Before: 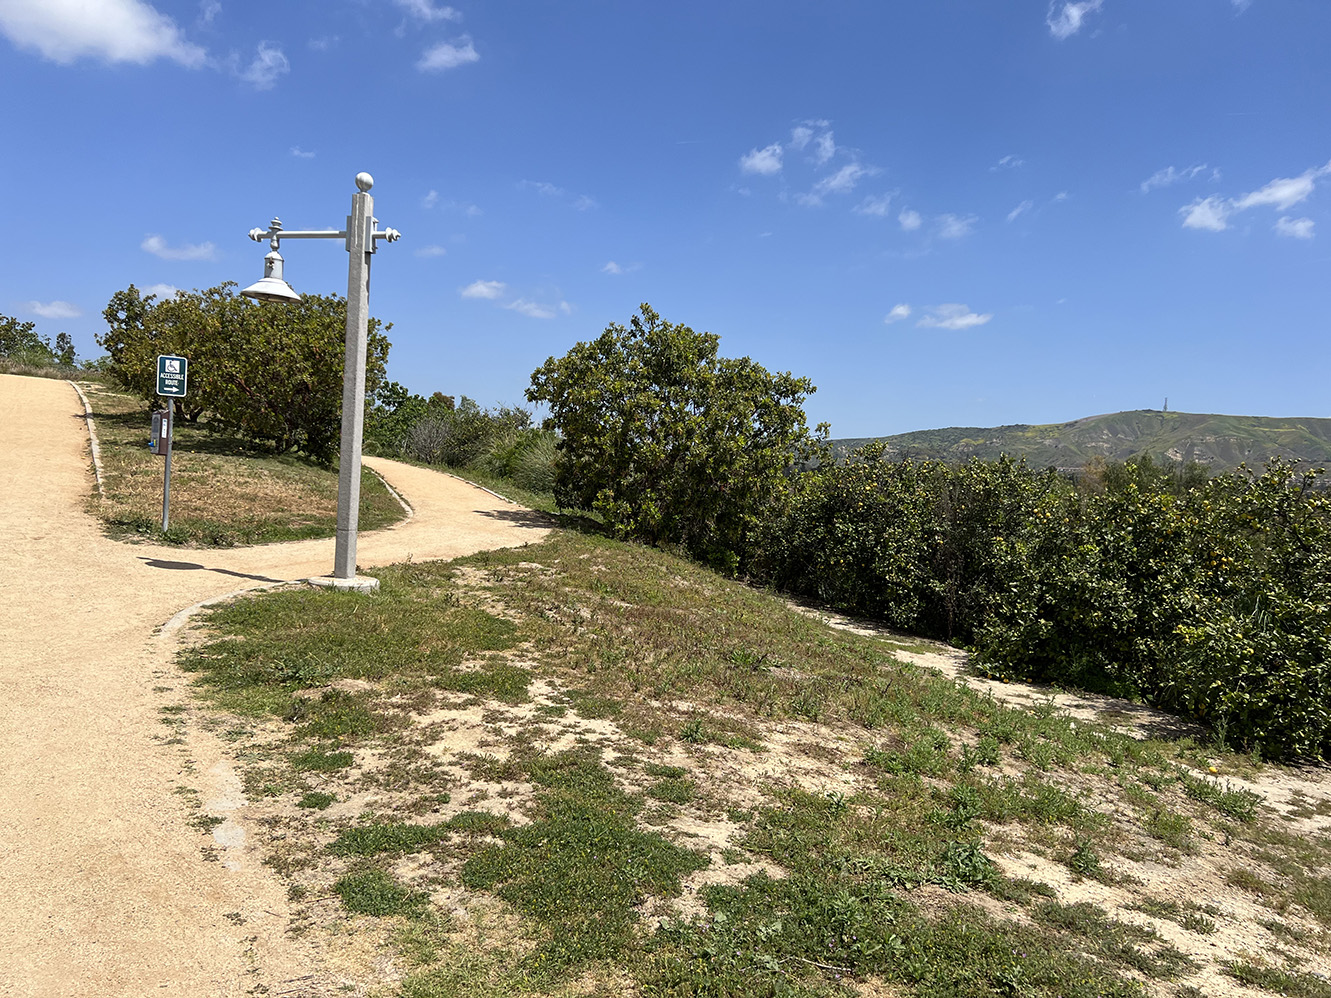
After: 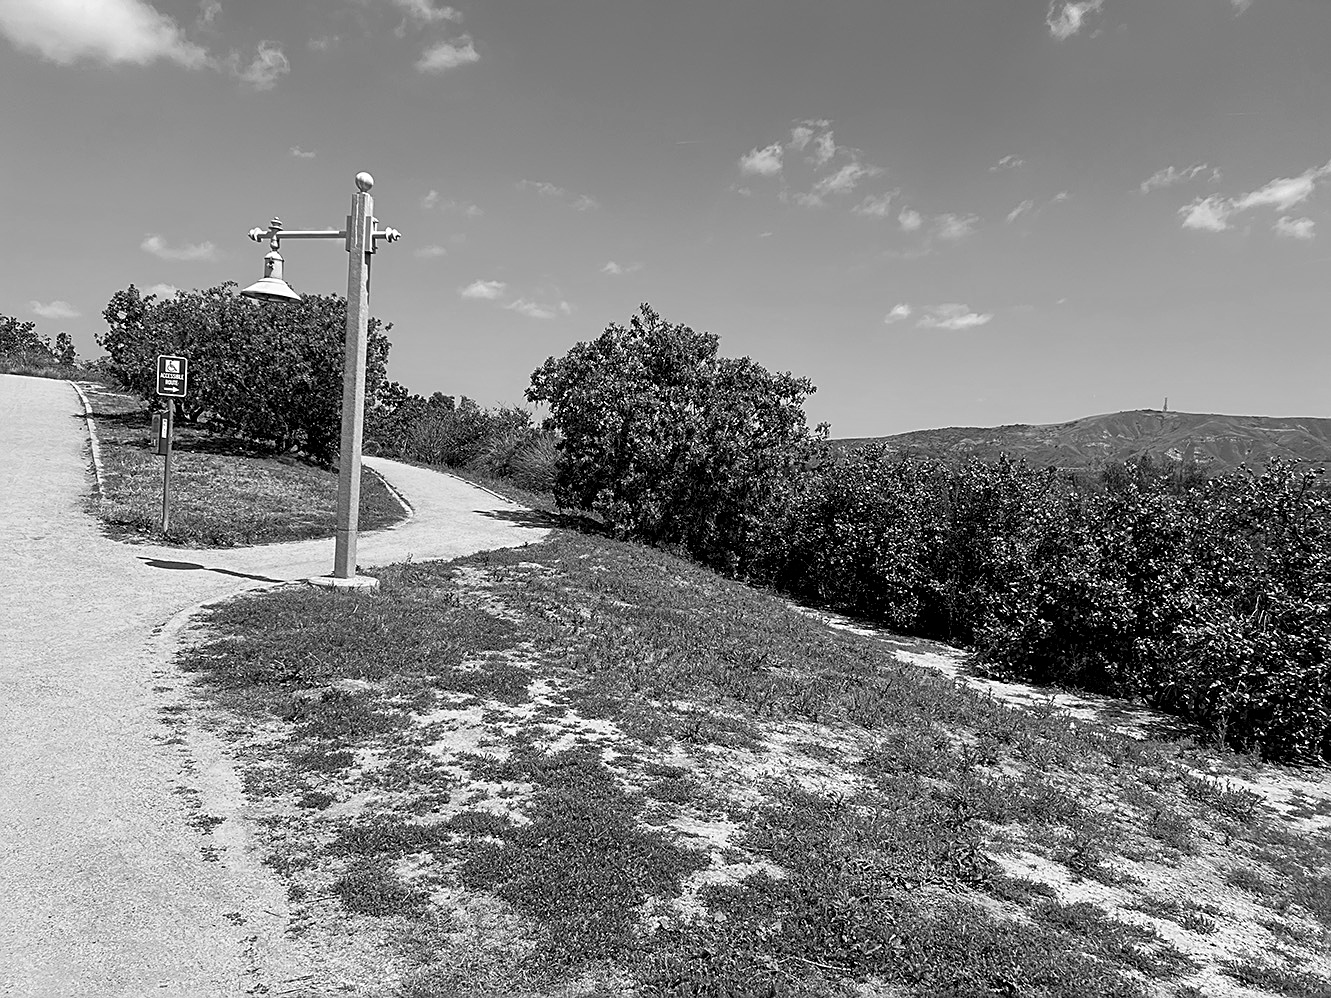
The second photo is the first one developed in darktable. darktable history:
monochrome: a 14.95, b -89.96
exposure: black level correction 0.007, exposure 0.093 EV, compensate highlight preservation false
sharpen: on, module defaults
